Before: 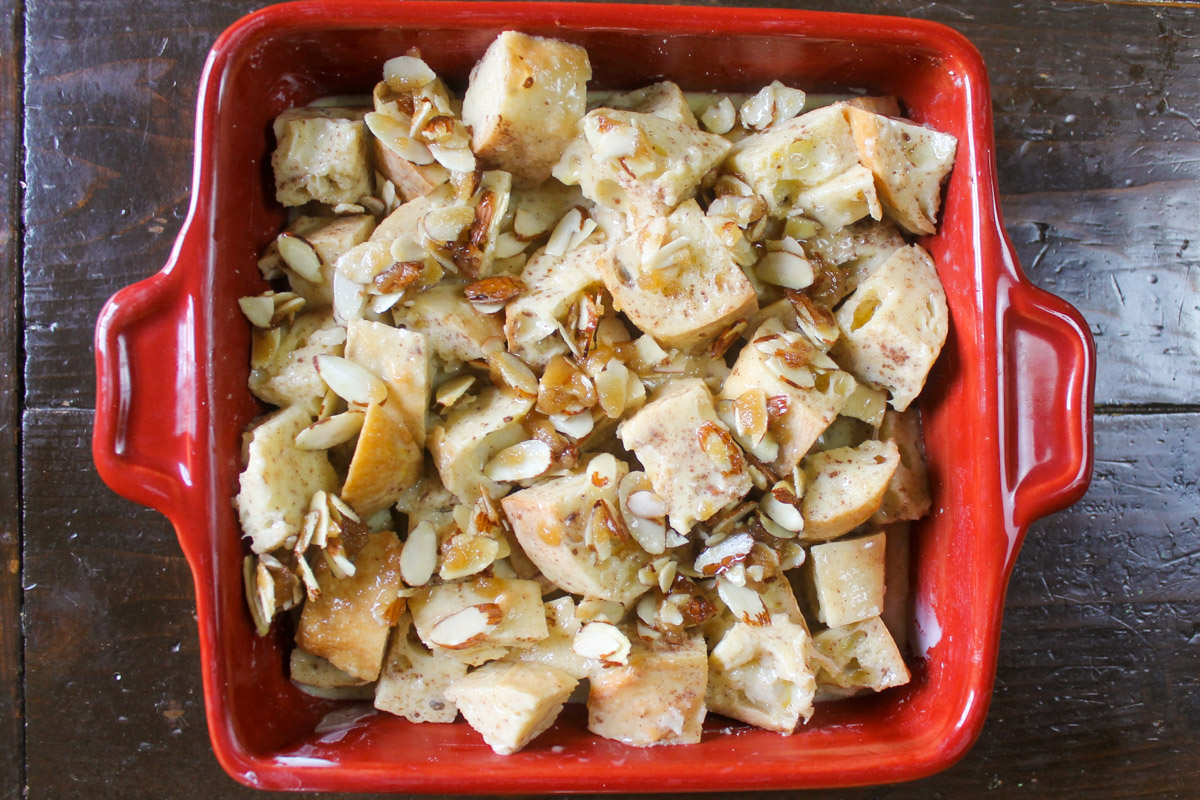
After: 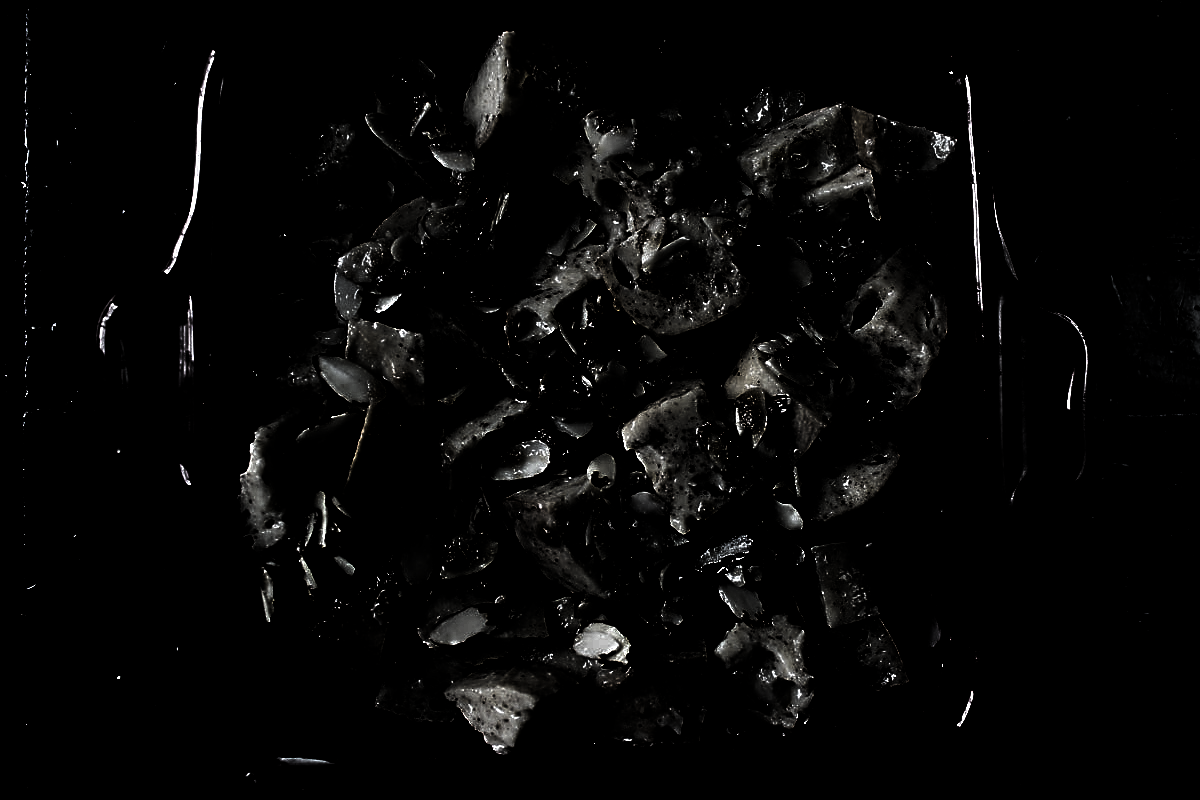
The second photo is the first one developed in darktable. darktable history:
levels: white 99.91%, levels [0.721, 0.937, 0.997]
sharpen: on, module defaults
